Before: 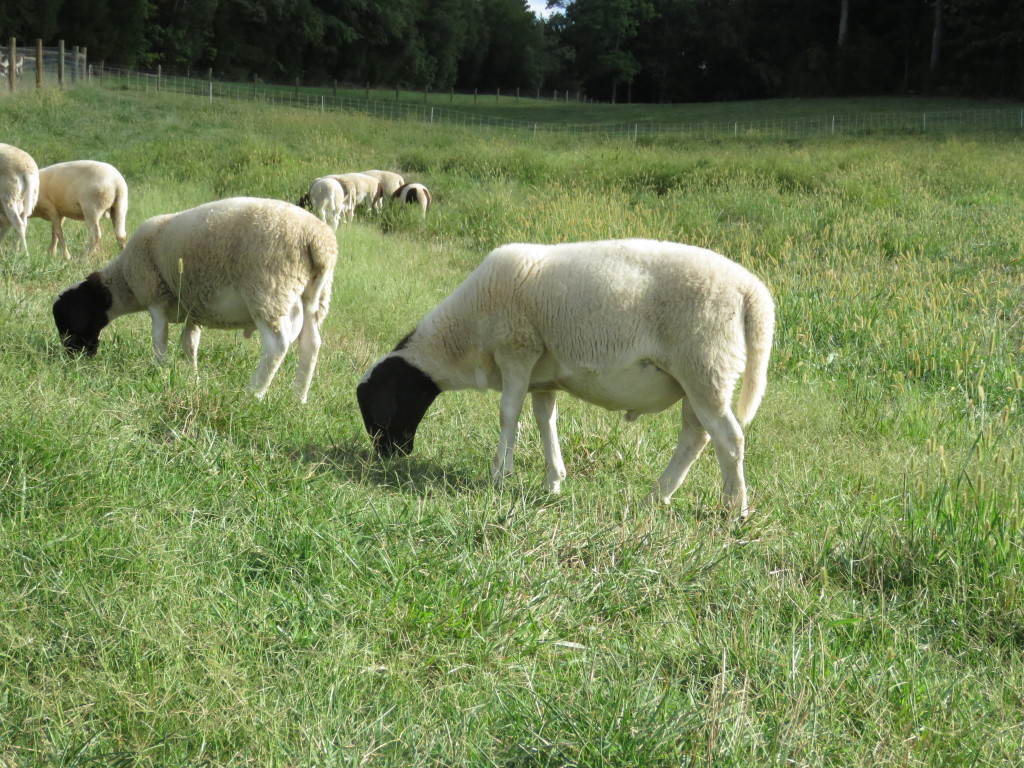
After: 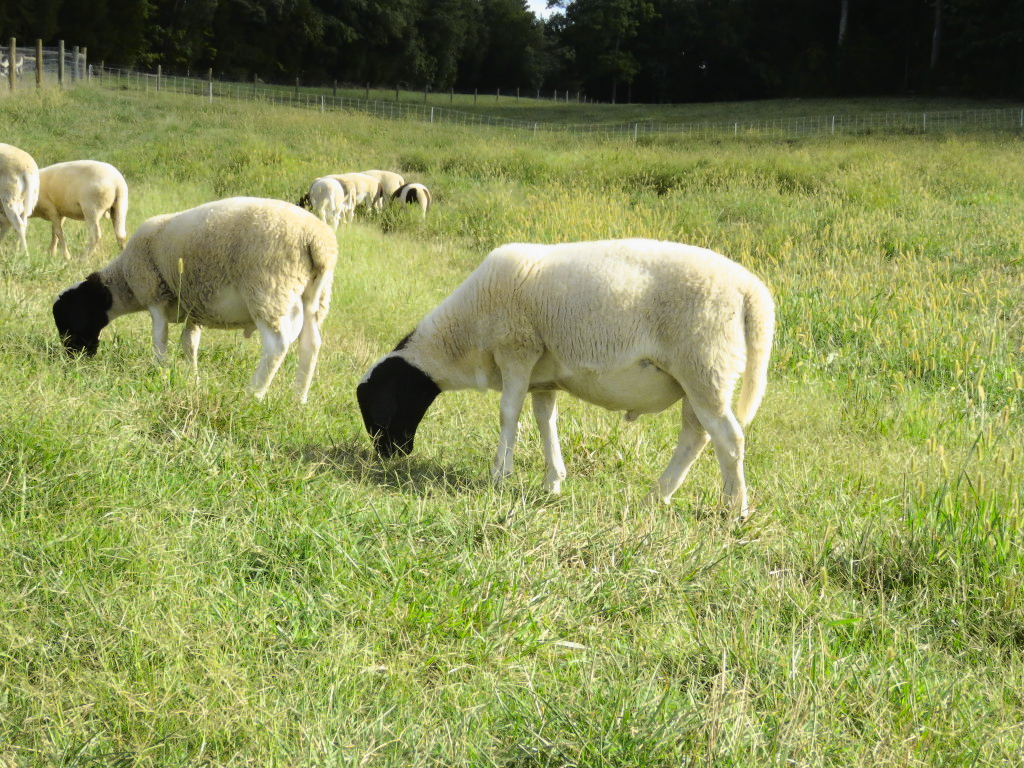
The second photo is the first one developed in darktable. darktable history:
tone curve: curves: ch0 [(0, 0.013) (0.129, 0.1) (0.327, 0.382) (0.489, 0.573) (0.66, 0.748) (0.858, 0.926) (1, 0.977)]; ch1 [(0, 0) (0.353, 0.344) (0.45, 0.46) (0.498, 0.498) (0.521, 0.512) (0.563, 0.559) (0.592, 0.578) (0.647, 0.657) (1, 1)]; ch2 [(0, 0) (0.333, 0.346) (0.375, 0.375) (0.424, 0.43) (0.476, 0.492) (0.502, 0.502) (0.524, 0.531) (0.579, 0.61) (0.612, 0.644) (0.66, 0.715) (1, 1)], color space Lab, independent channels, preserve colors none
